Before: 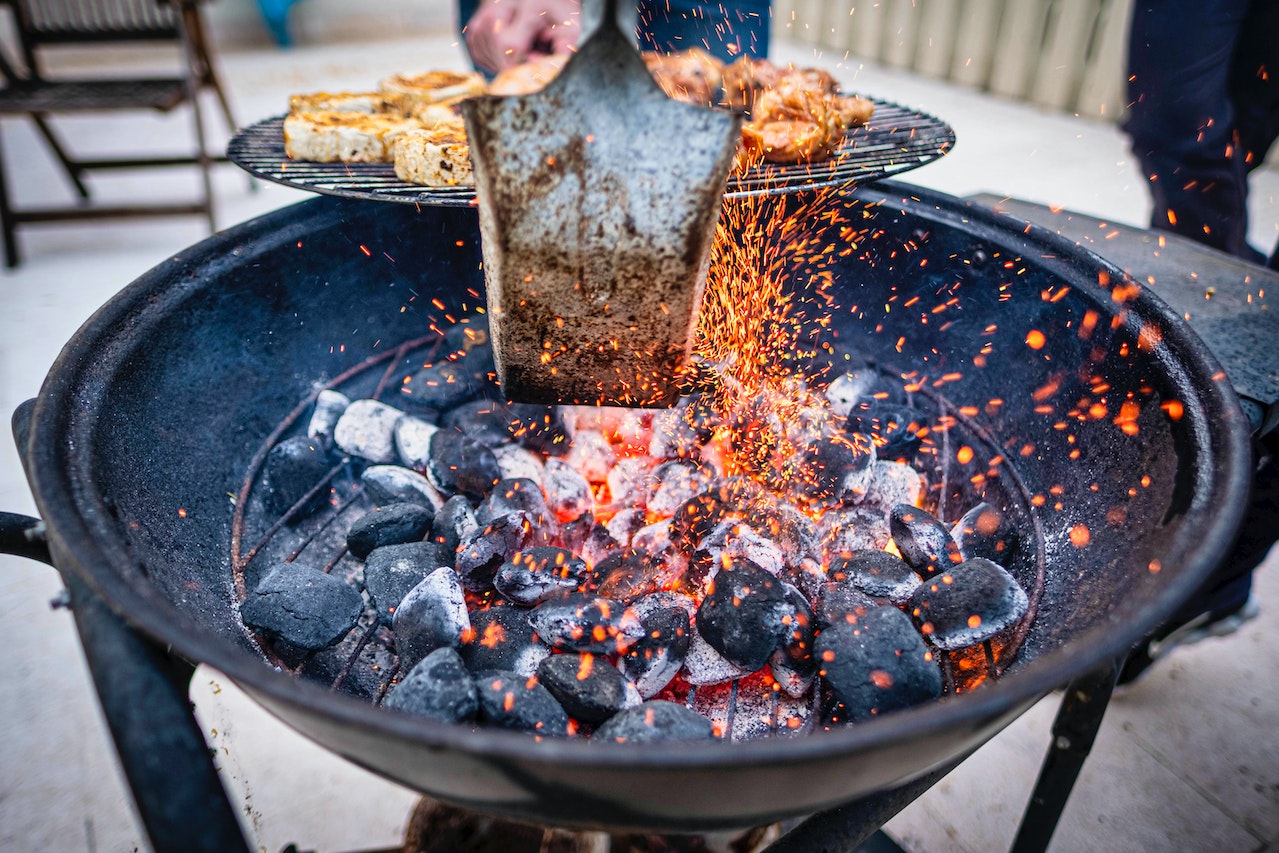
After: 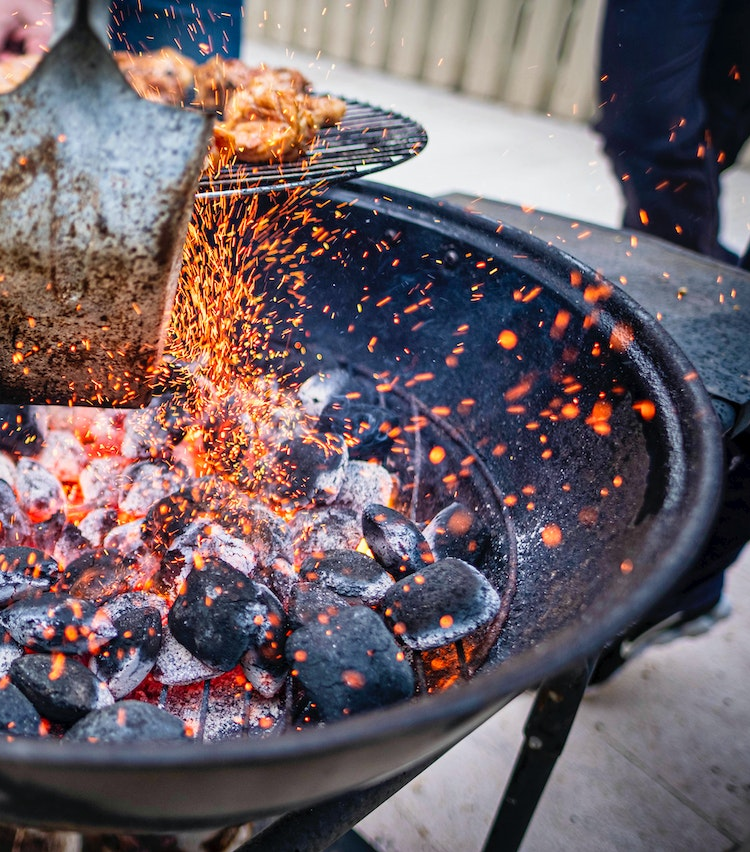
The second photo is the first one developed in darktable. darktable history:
crop: left 41.285%
